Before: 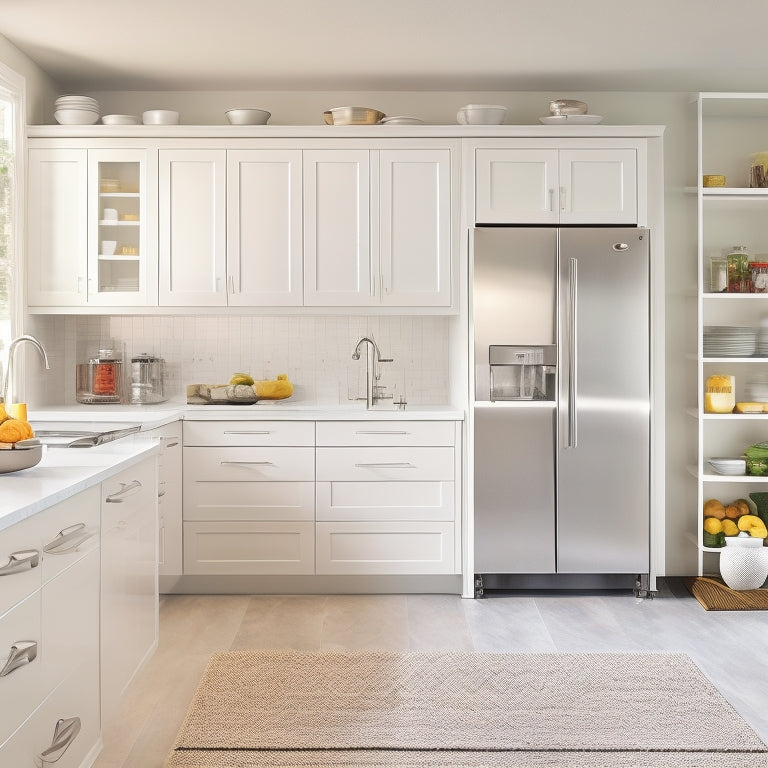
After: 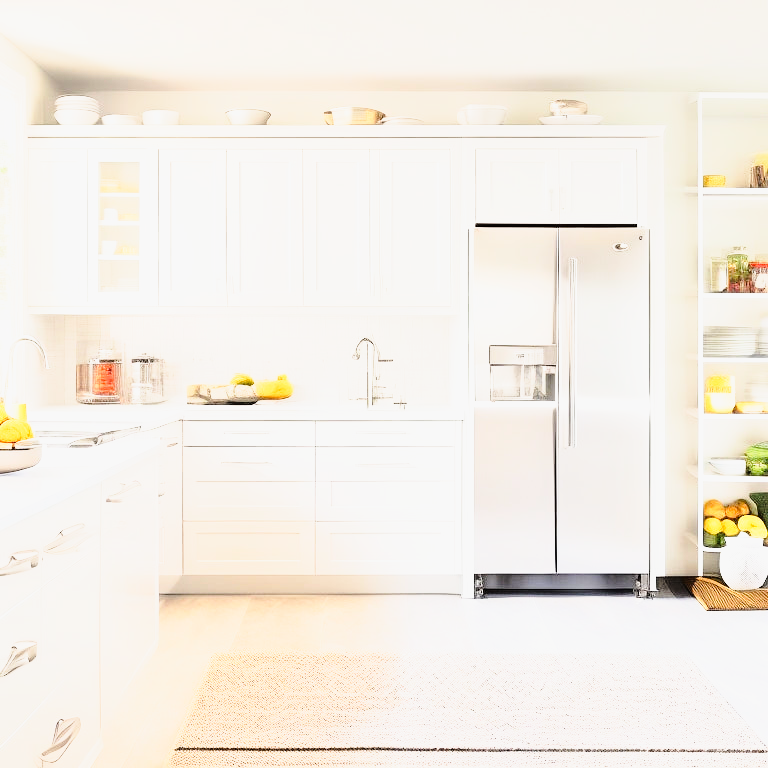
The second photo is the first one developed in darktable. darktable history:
base curve: curves: ch0 [(0, 0) (0.012, 0.01) (0.073, 0.168) (0.31, 0.711) (0.645, 0.957) (1, 1)], preserve colors none
tone curve: curves: ch0 [(0, 0) (0.136, 0.071) (0.346, 0.366) (0.489, 0.573) (0.66, 0.748) (0.858, 0.926) (1, 0.977)]; ch1 [(0, 0) (0.353, 0.344) (0.45, 0.46) (0.498, 0.498) (0.521, 0.512) (0.563, 0.559) (0.592, 0.605) (0.641, 0.673) (1, 1)]; ch2 [(0, 0) (0.333, 0.346) (0.375, 0.375) (0.424, 0.43) (0.476, 0.492) (0.502, 0.502) (0.524, 0.531) (0.579, 0.61) (0.612, 0.644) (0.641, 0.722) (1, 1)], color space Lab, linked channels, preserve colors none
